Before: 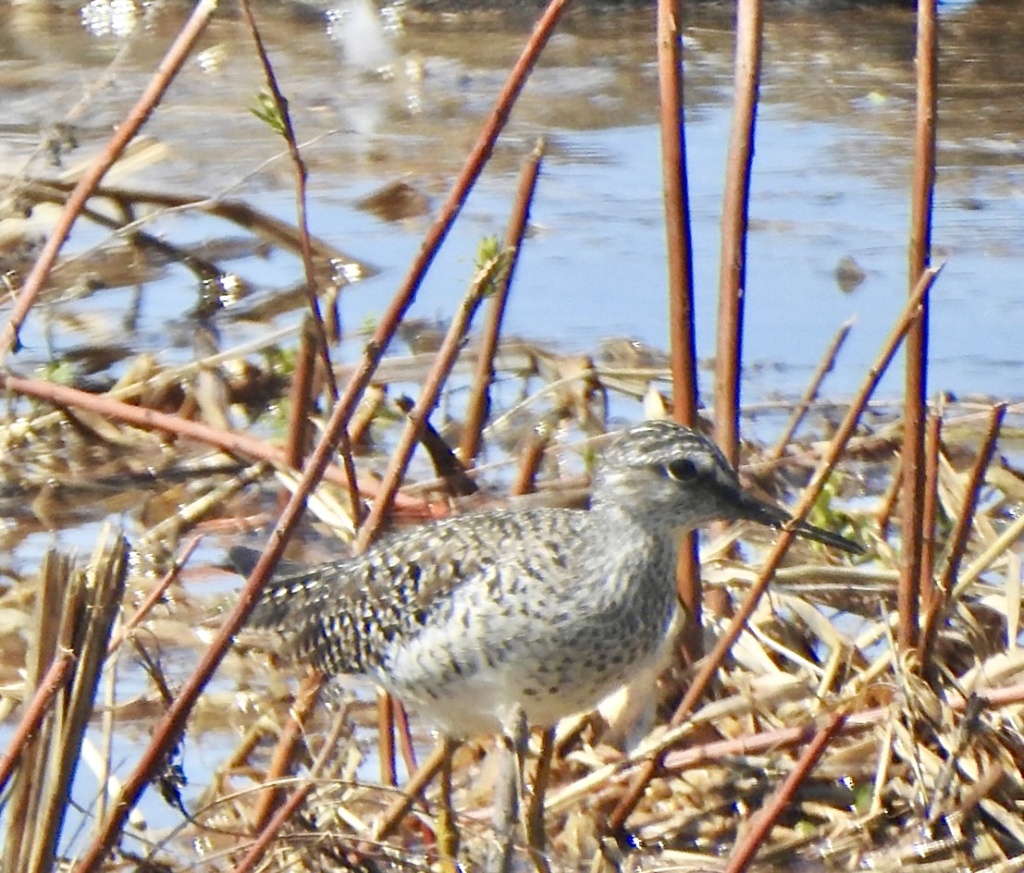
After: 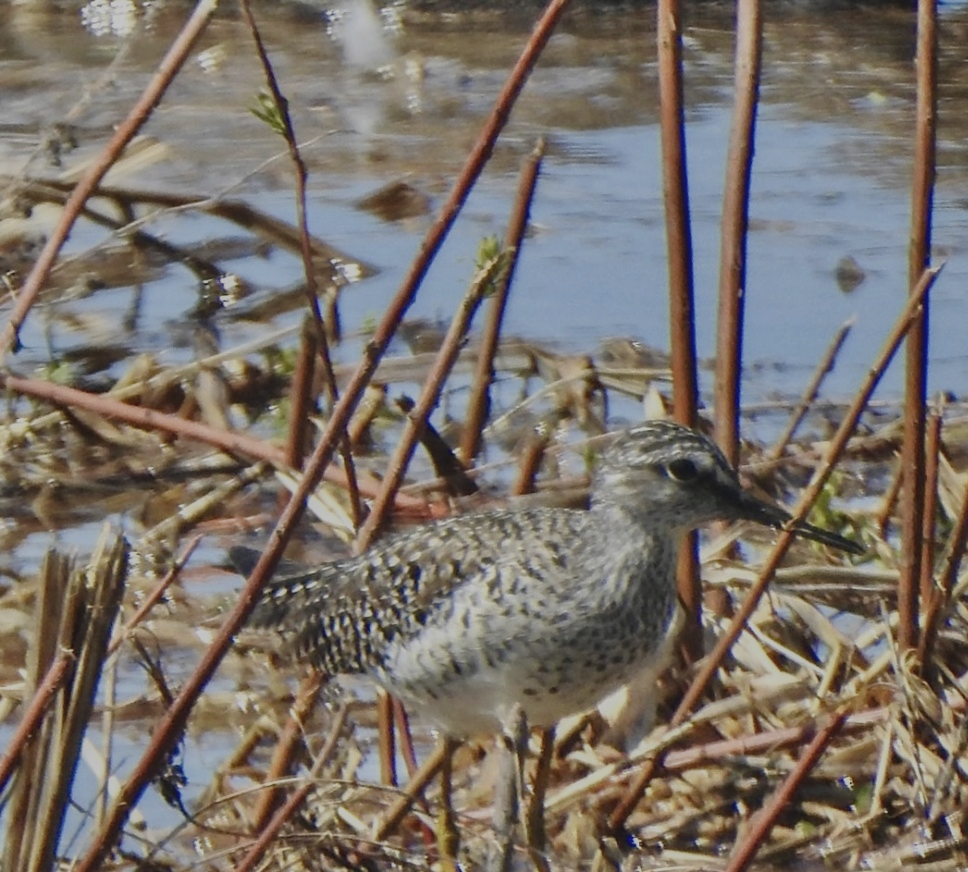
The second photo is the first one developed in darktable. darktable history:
crop and rotate: left 0%, right 5.392%
exposure: black level correction -0.017, exposure -1.05 EV, compensate exposure bias true, compensate highlight preservation false
local contrast: on, module defaults
